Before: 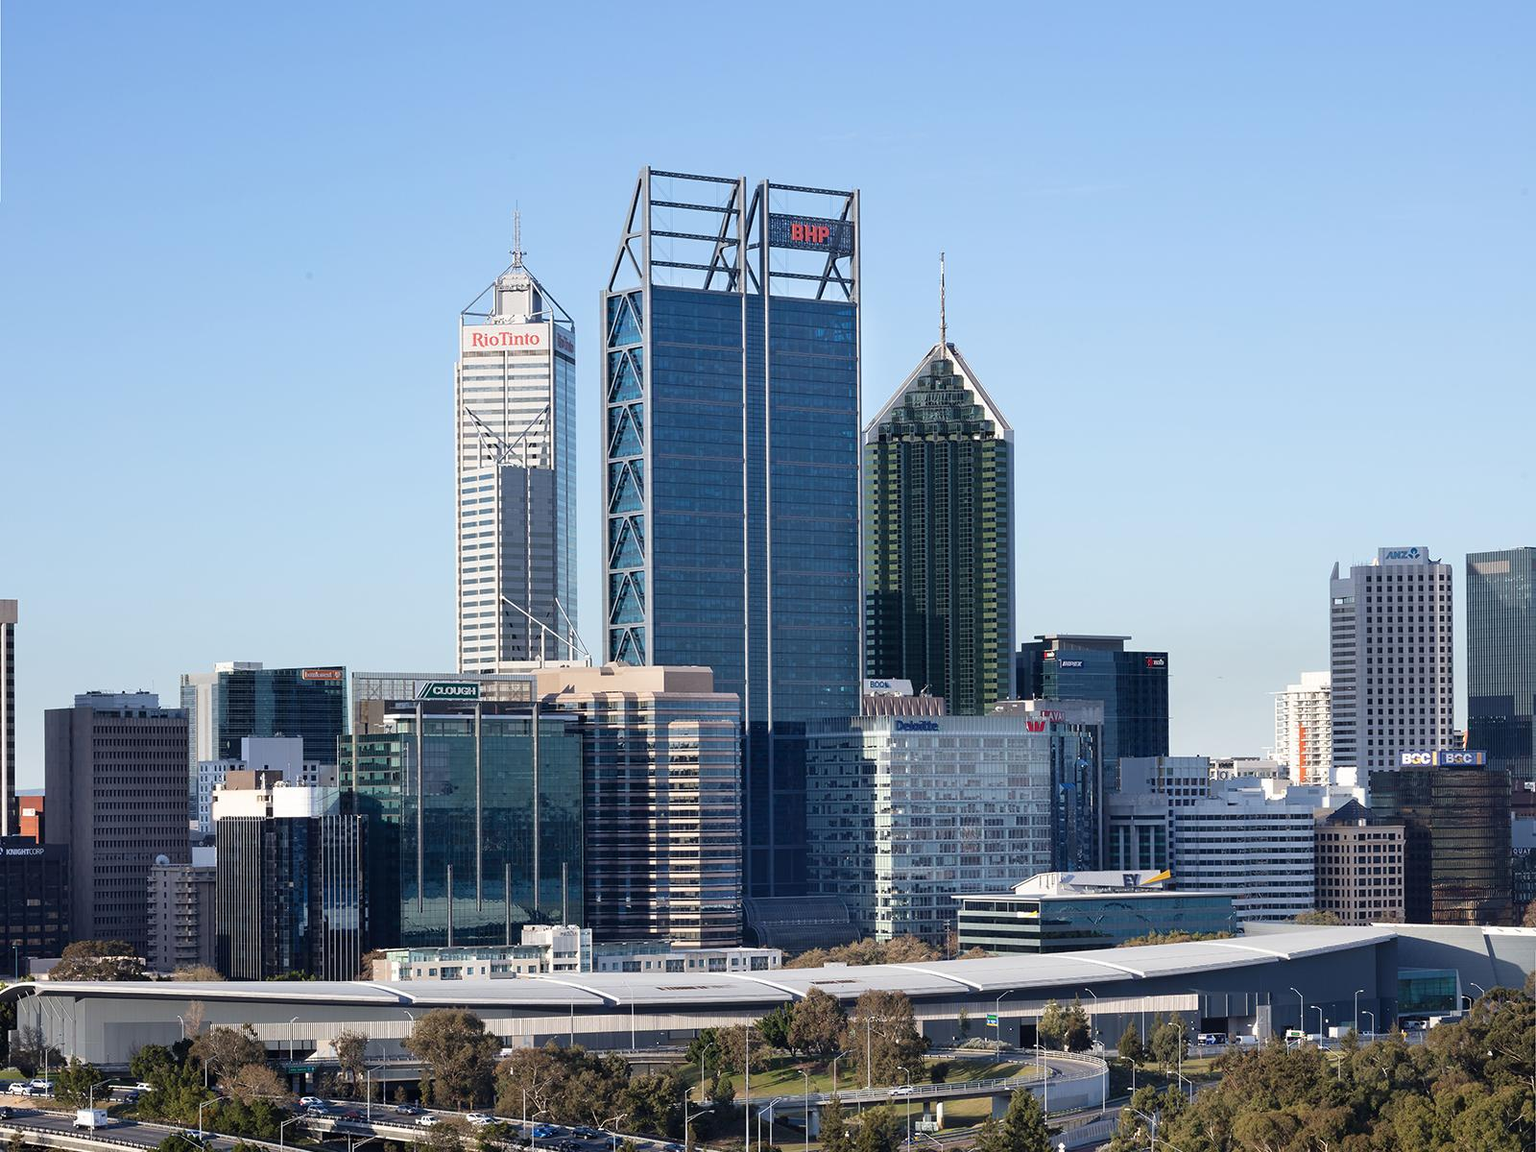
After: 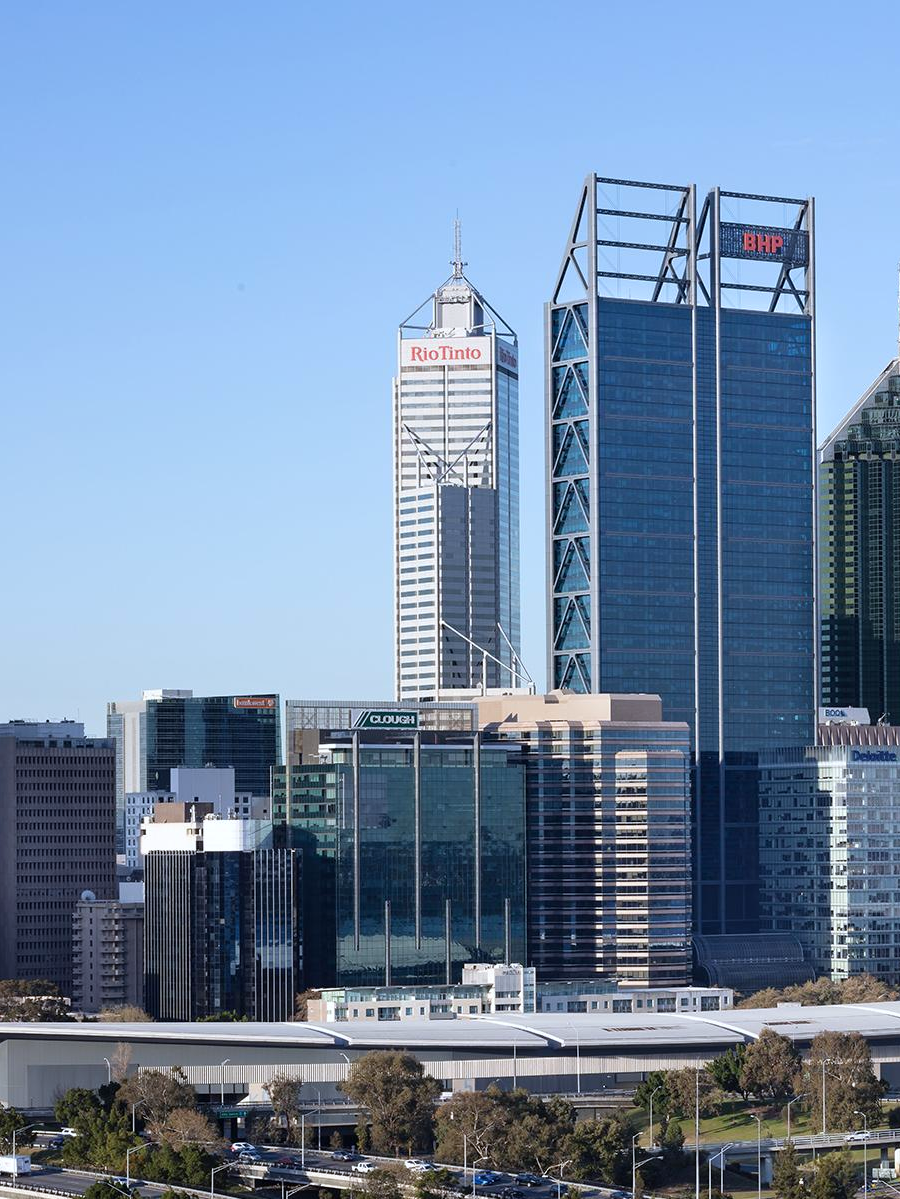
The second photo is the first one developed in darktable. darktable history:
crop: left 5.114%, right 38.589%
white balance: red 0.974, blue 1.044
tone equalizer: on, module defaults
